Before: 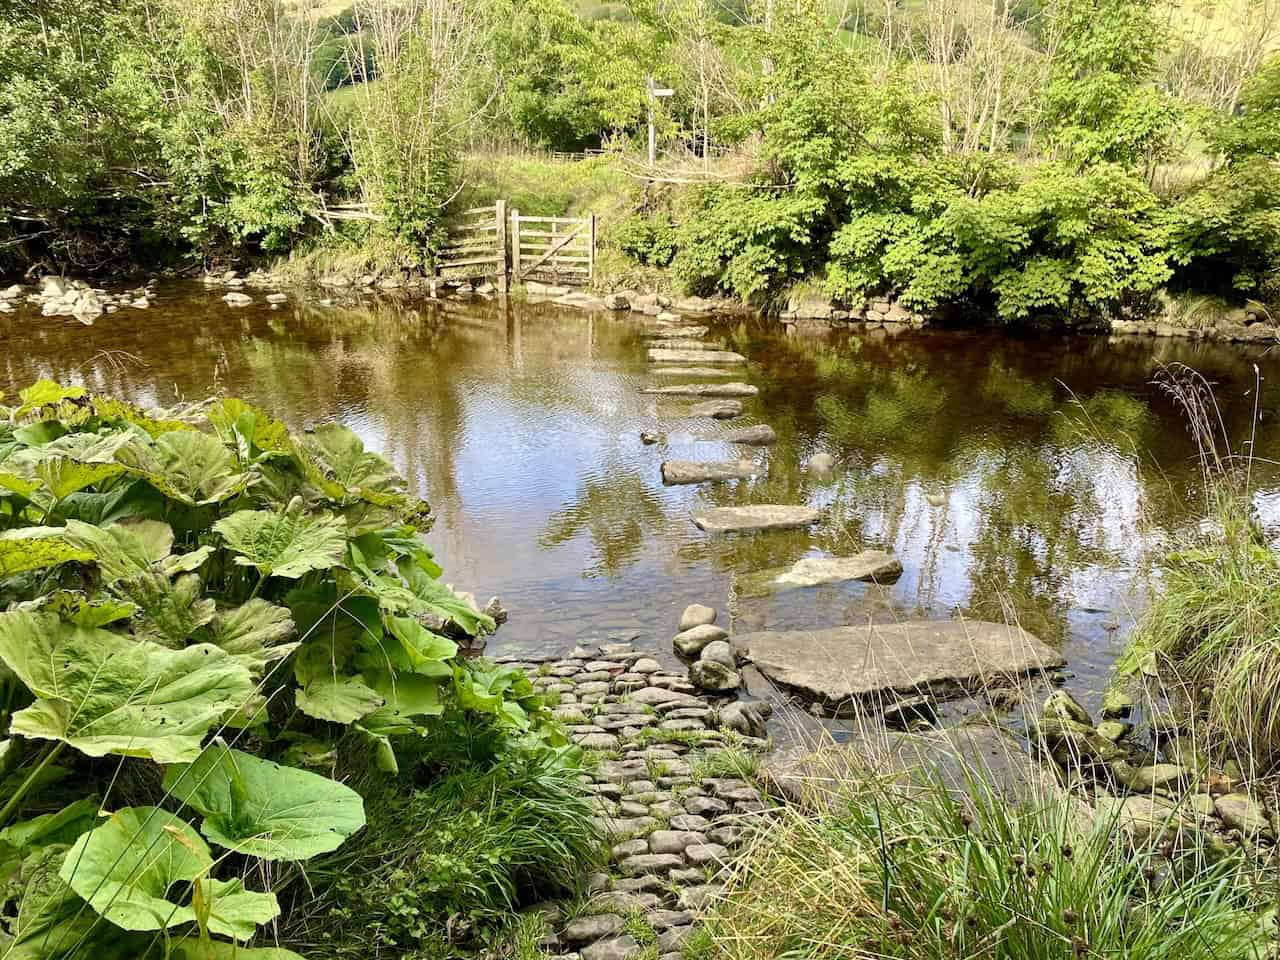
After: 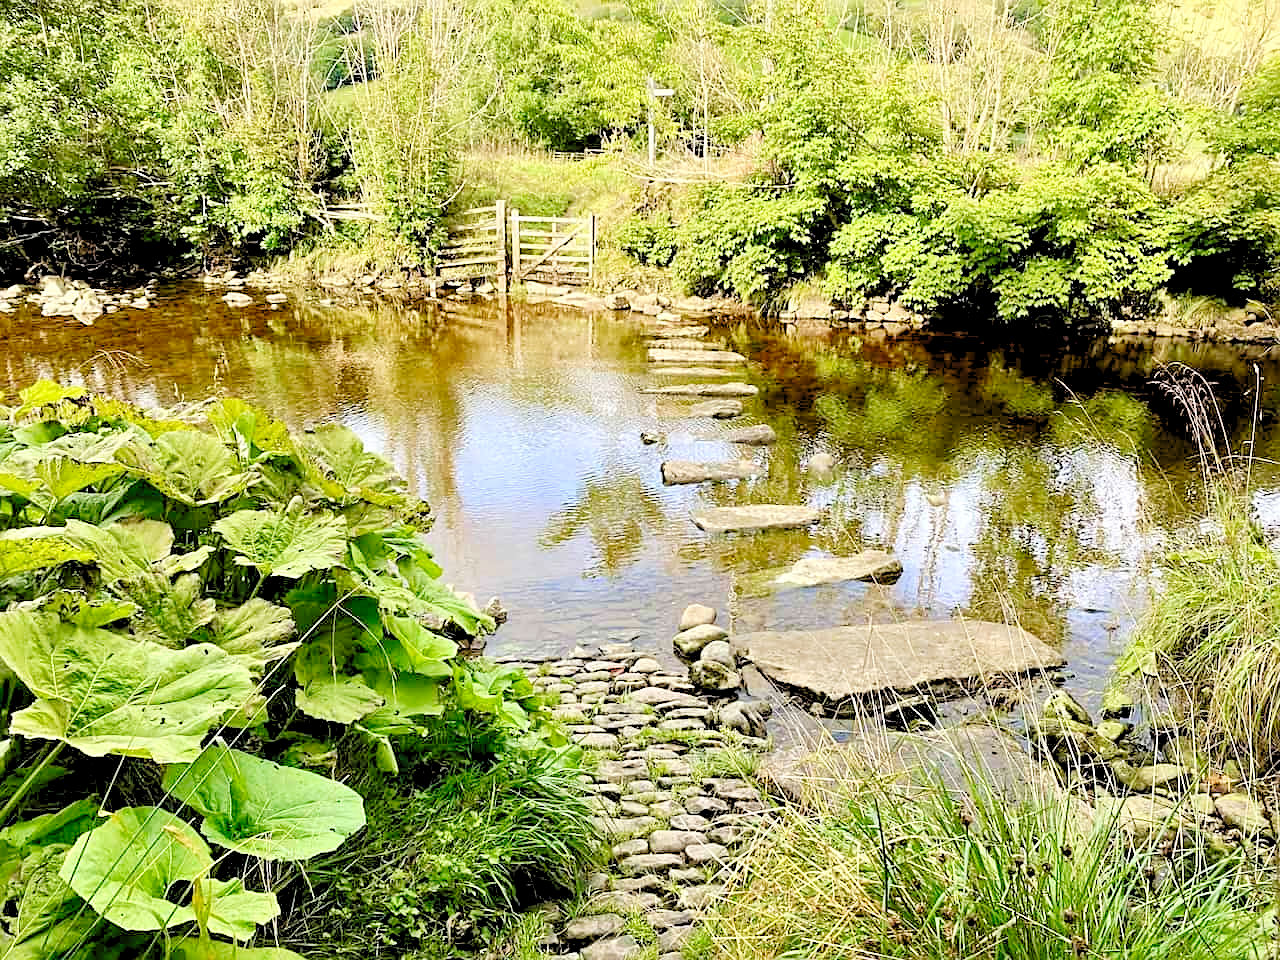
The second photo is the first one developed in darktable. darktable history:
sharpen: on, module defaults
levels: levels [0.072, 0.414, 0.976]
tone curve: curves: ch0 [(0, 0) (0.037, 0.025) (0.131, 0.093) (0.275, 0.256) (0.497, 0.51) (0.617, 0.643) (0.704, 0.732) (0.813, 0.832) (0.911, 0.925) (0.997, 0.995)]; ch1 [(0, 0) (0.301, 0.3) (0.444, 0.45) (0.493, 0.495) (0.507, 0.503) (0.534, 0.533) (0.582, 0.58) (0.658, 0.693) (0.746, 0.77) (1, 1)]; ch2 [(0, 0) (0.246, 0.233) (0.36, 0.352) (0.415, 0.418) (0.476, 0.492) (0.502, 0.504) (0.525, 0.518) (0.539, 0.544) (0.586, 0.602) (0.634, 0.651) (0.706, 0.727) (0.853, 0.852) (1, 0.951)], preserve colors none
